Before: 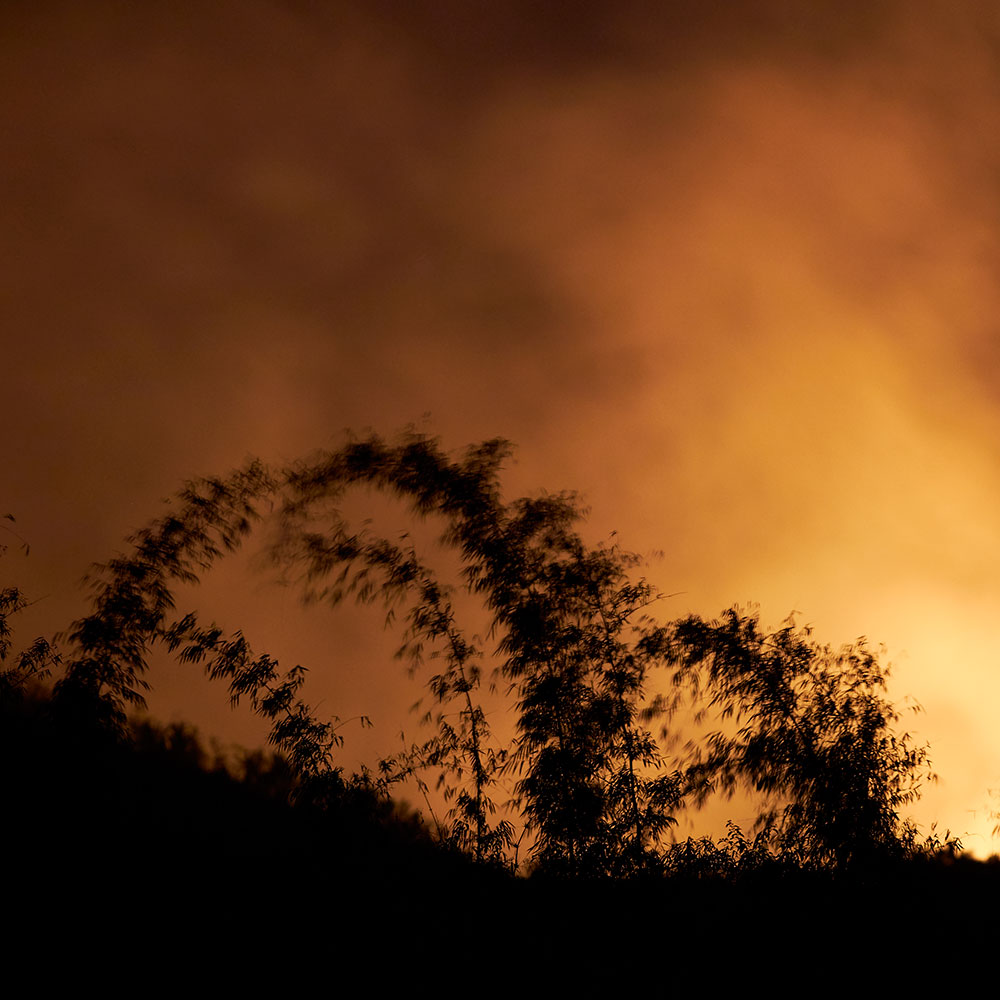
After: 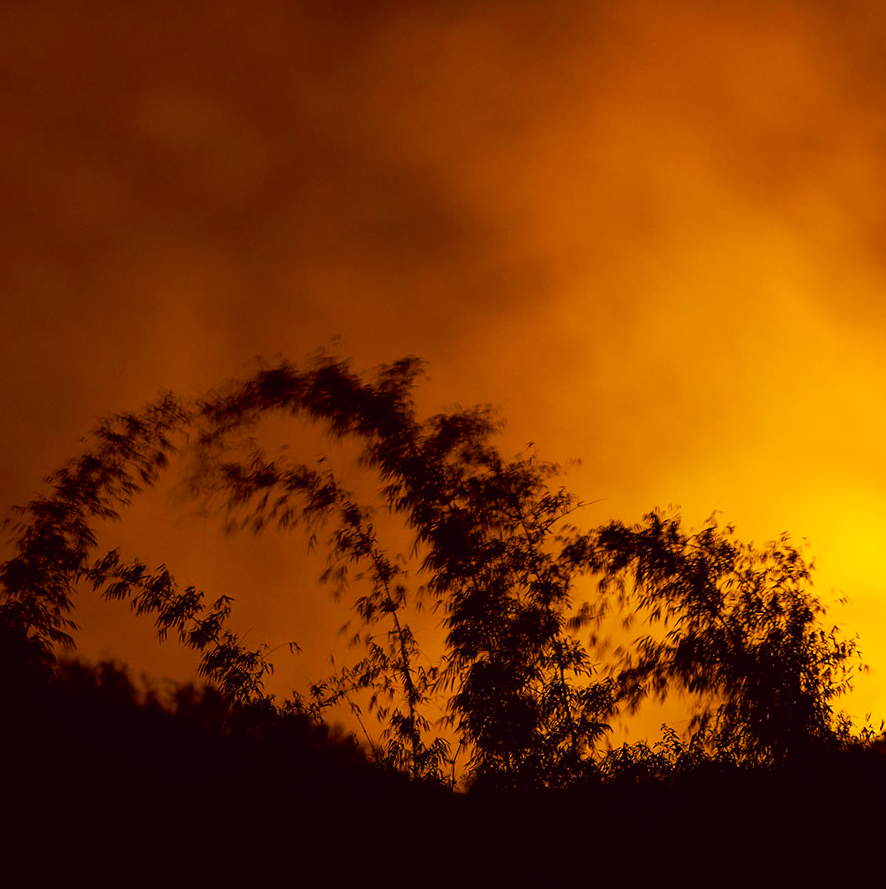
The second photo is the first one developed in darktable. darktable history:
crop and rotate: angle 3.53°, left 6.11%, top 5.718%
color balance rgb: perceptual saturation grading › global saturation 25.591%
color correction: highlights a* -0.607, highlights b* 39.84, shadows a* 9.7, shadows b* -0.783
